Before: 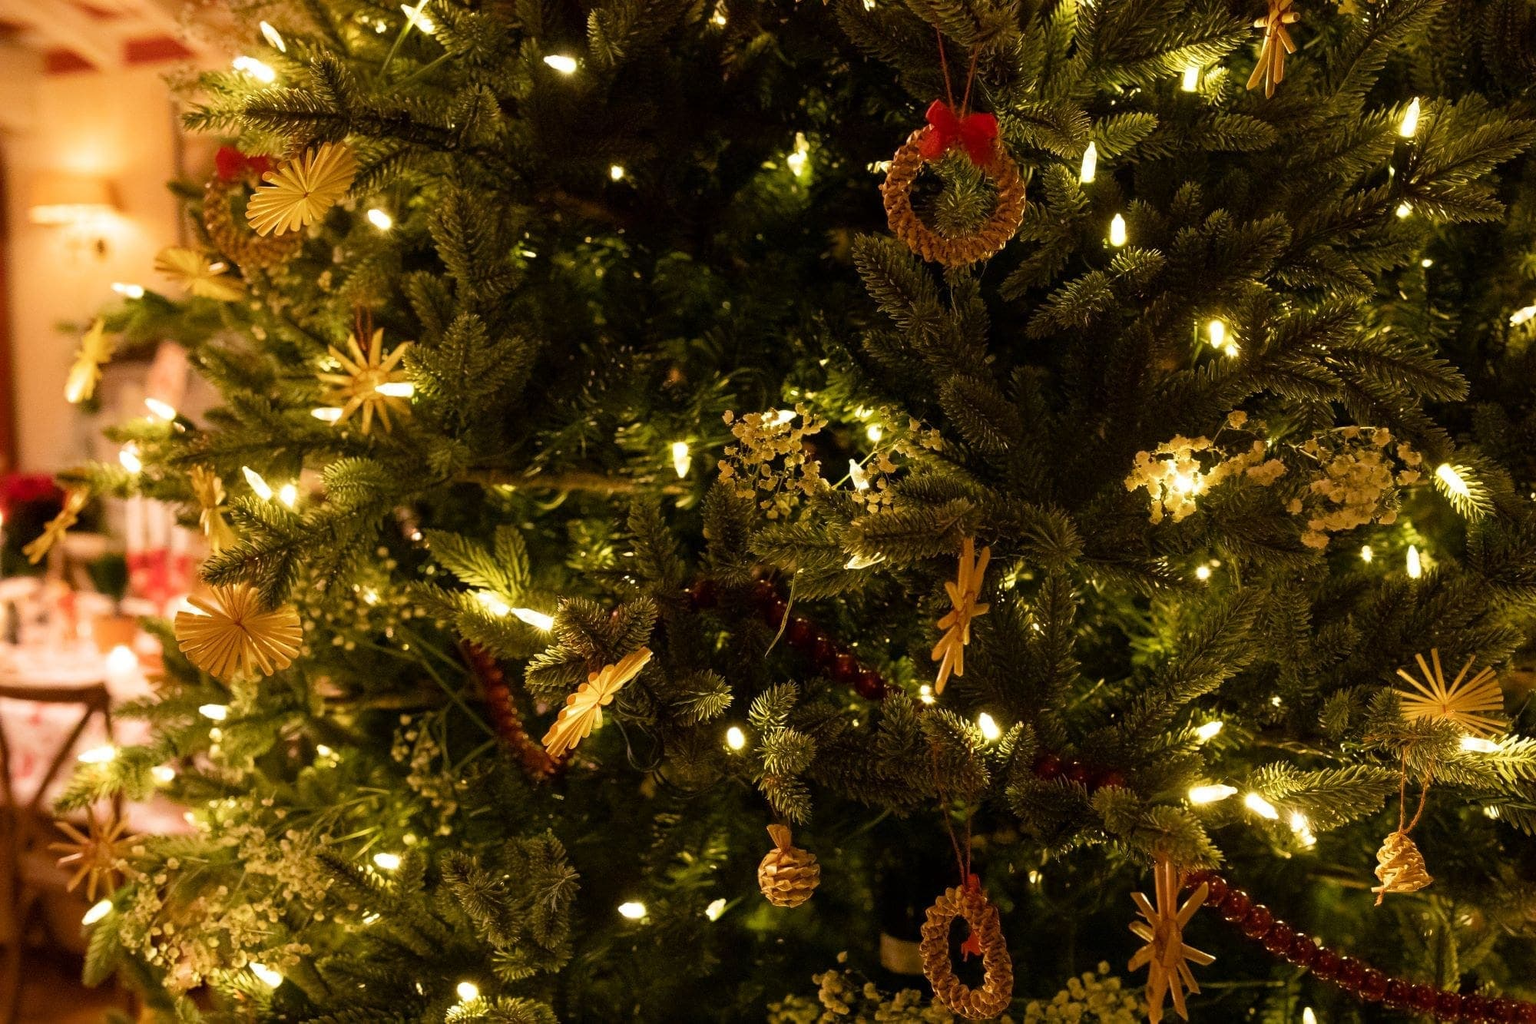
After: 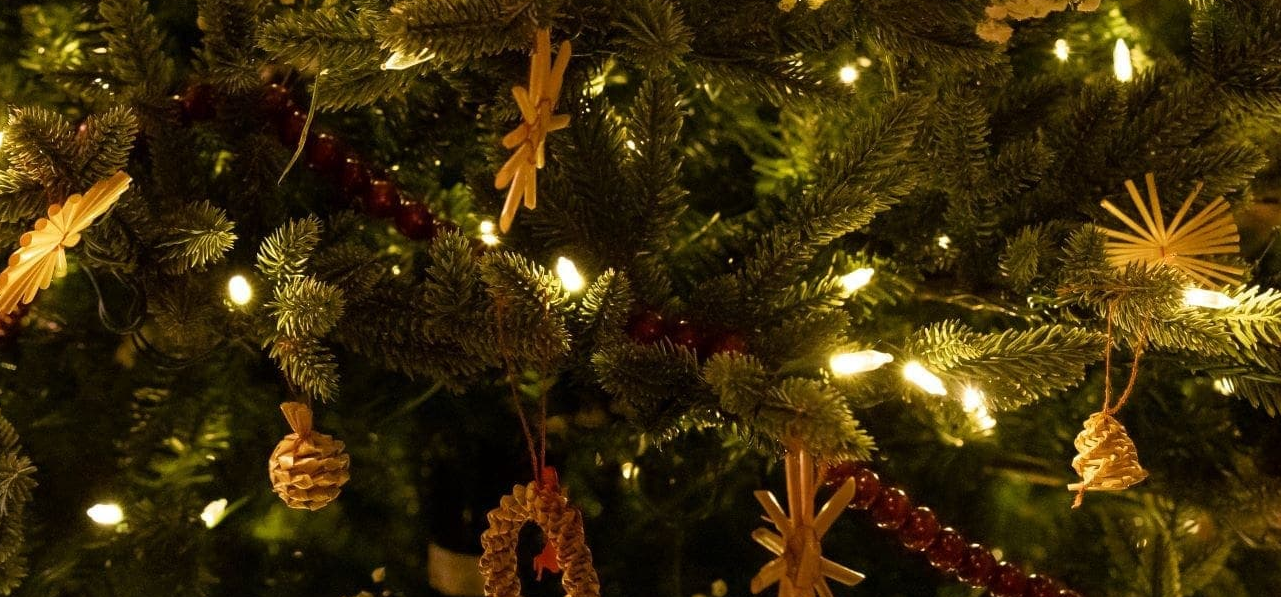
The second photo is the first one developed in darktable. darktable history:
crop and rotate: left 35.919%, top 50.393%, bottom 4.794%
